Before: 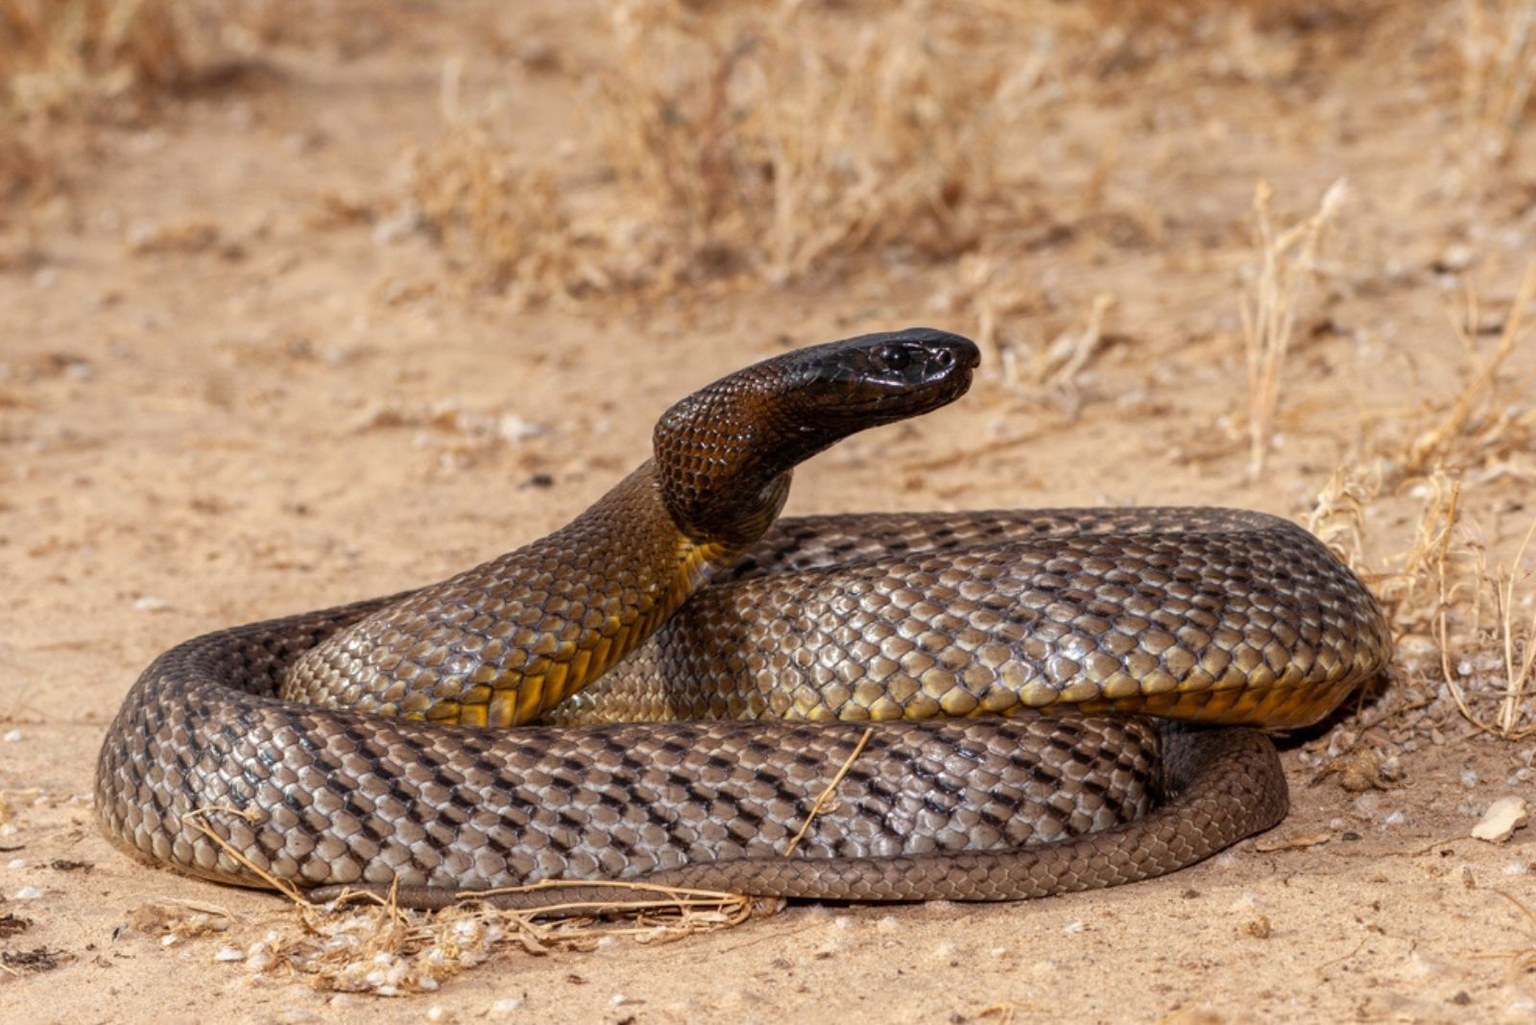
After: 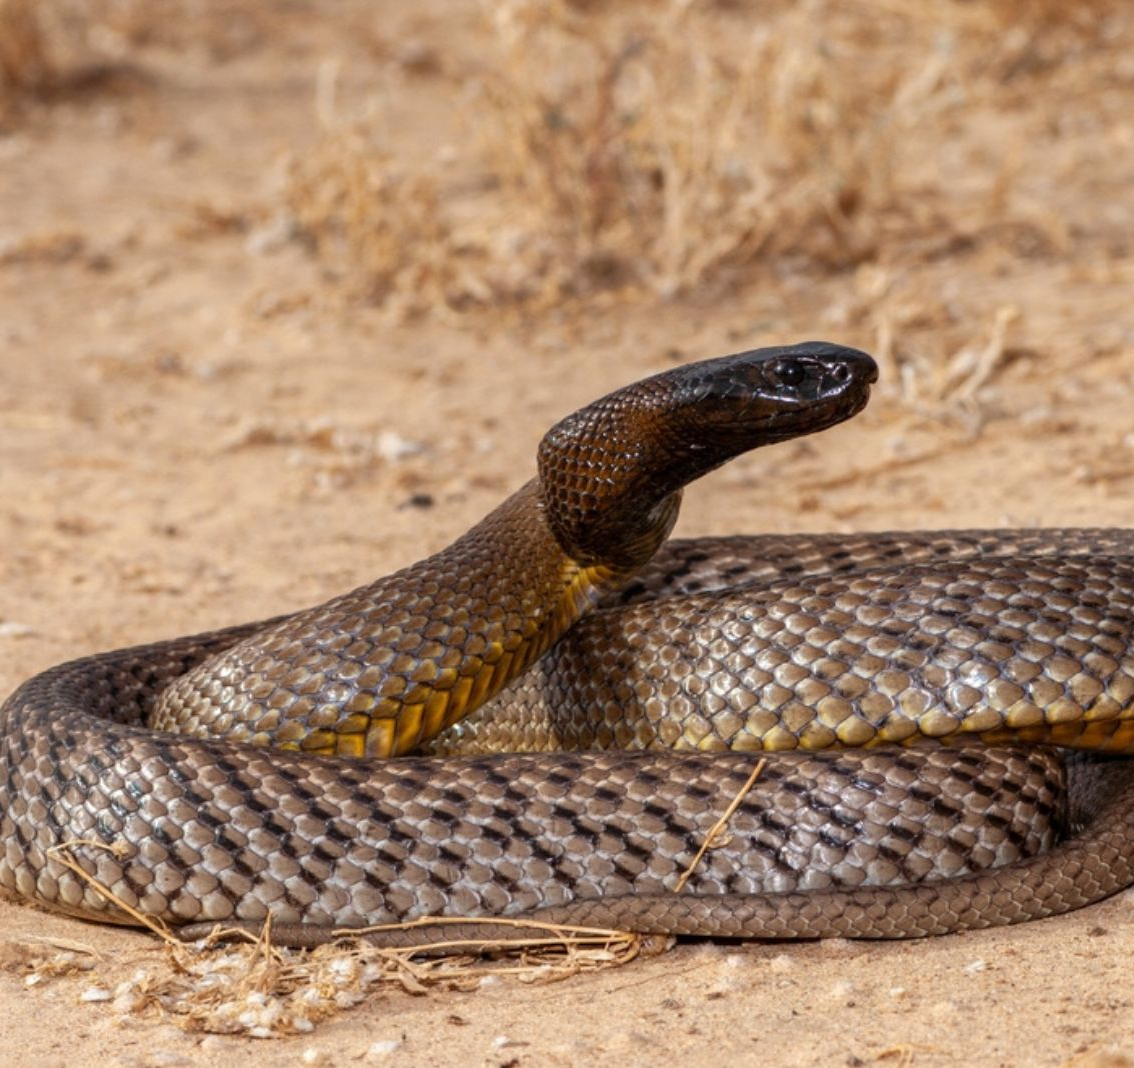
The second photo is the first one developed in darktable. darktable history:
crop and rotate: left 8.943%, right 20.122%
